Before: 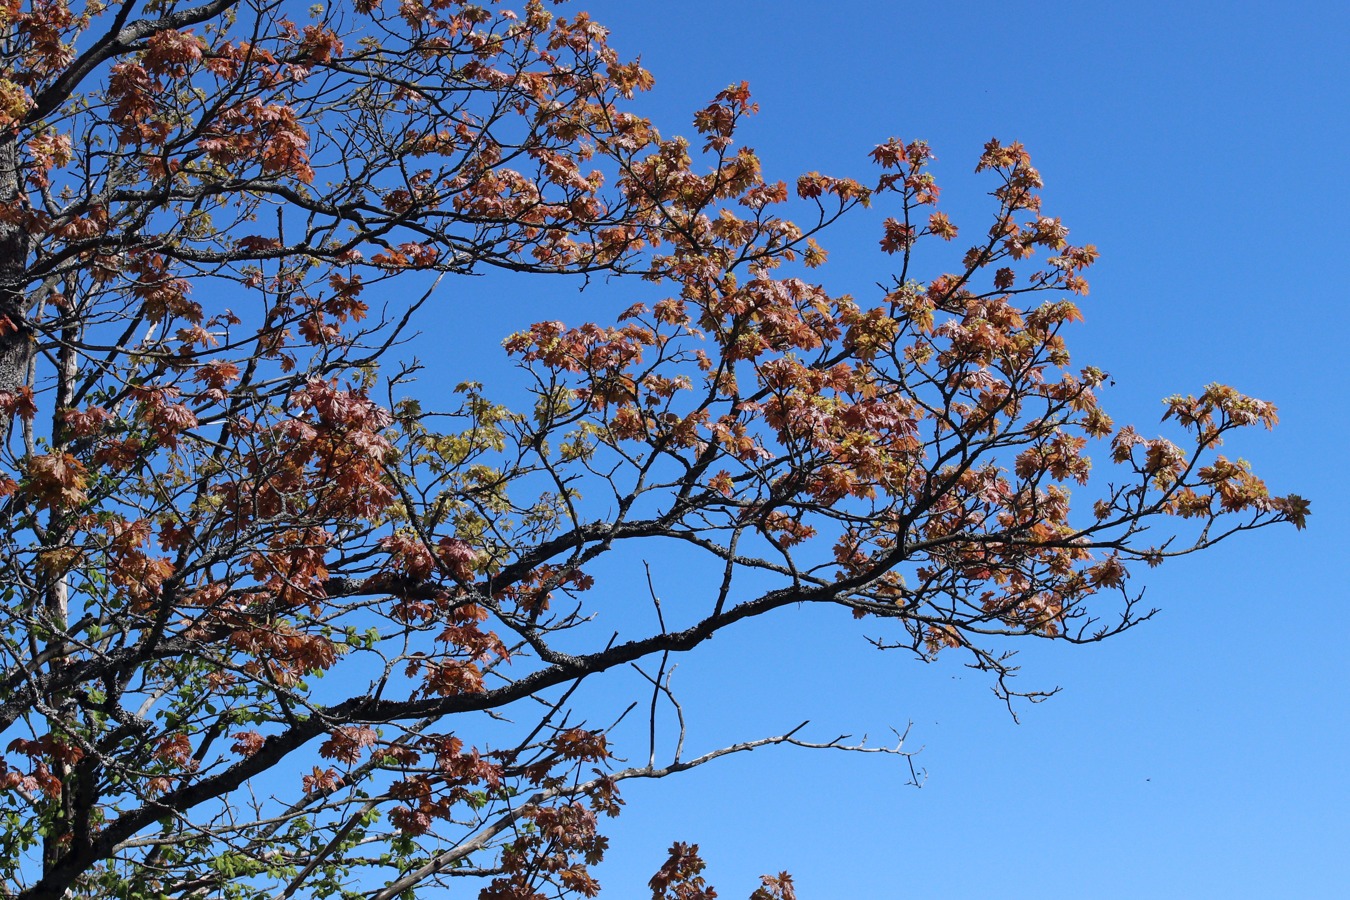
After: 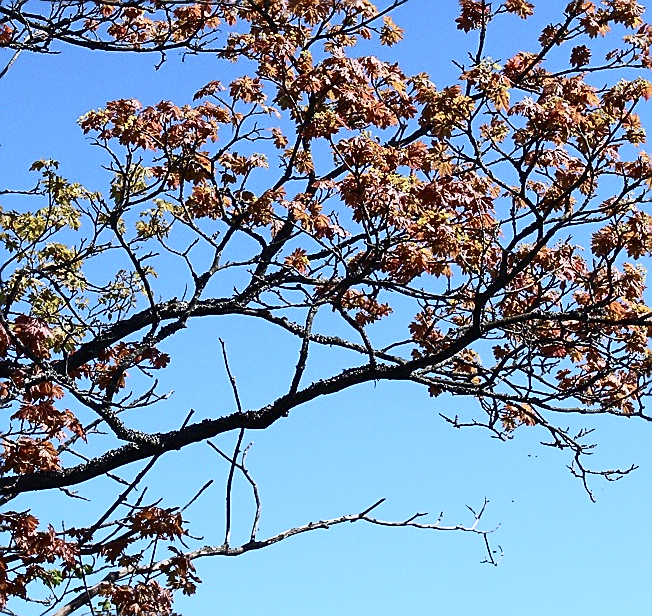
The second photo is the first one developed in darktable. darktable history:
crop: left 31.411%, top 24.693%, right 20.277%, bottom 6.435%
sharpen: radius 1.348, amount 1.258, threshold 0.804
contrast brightness saturation: contrast 0.384, brightness 0.109
